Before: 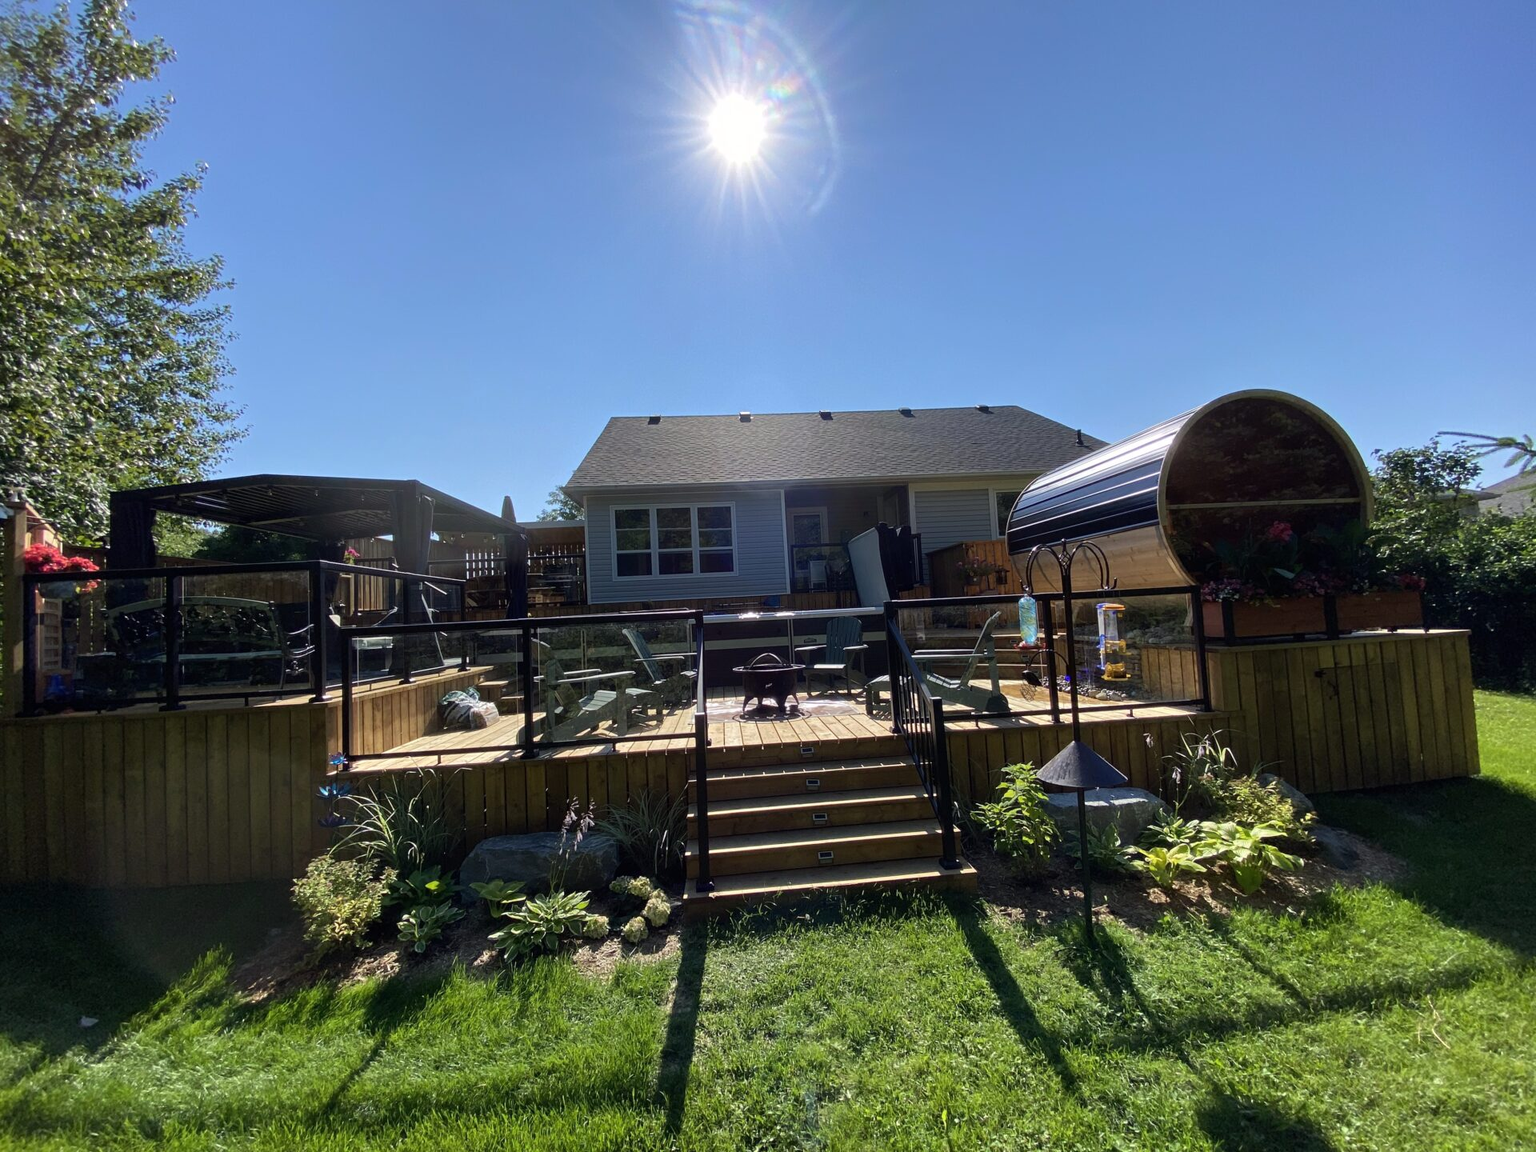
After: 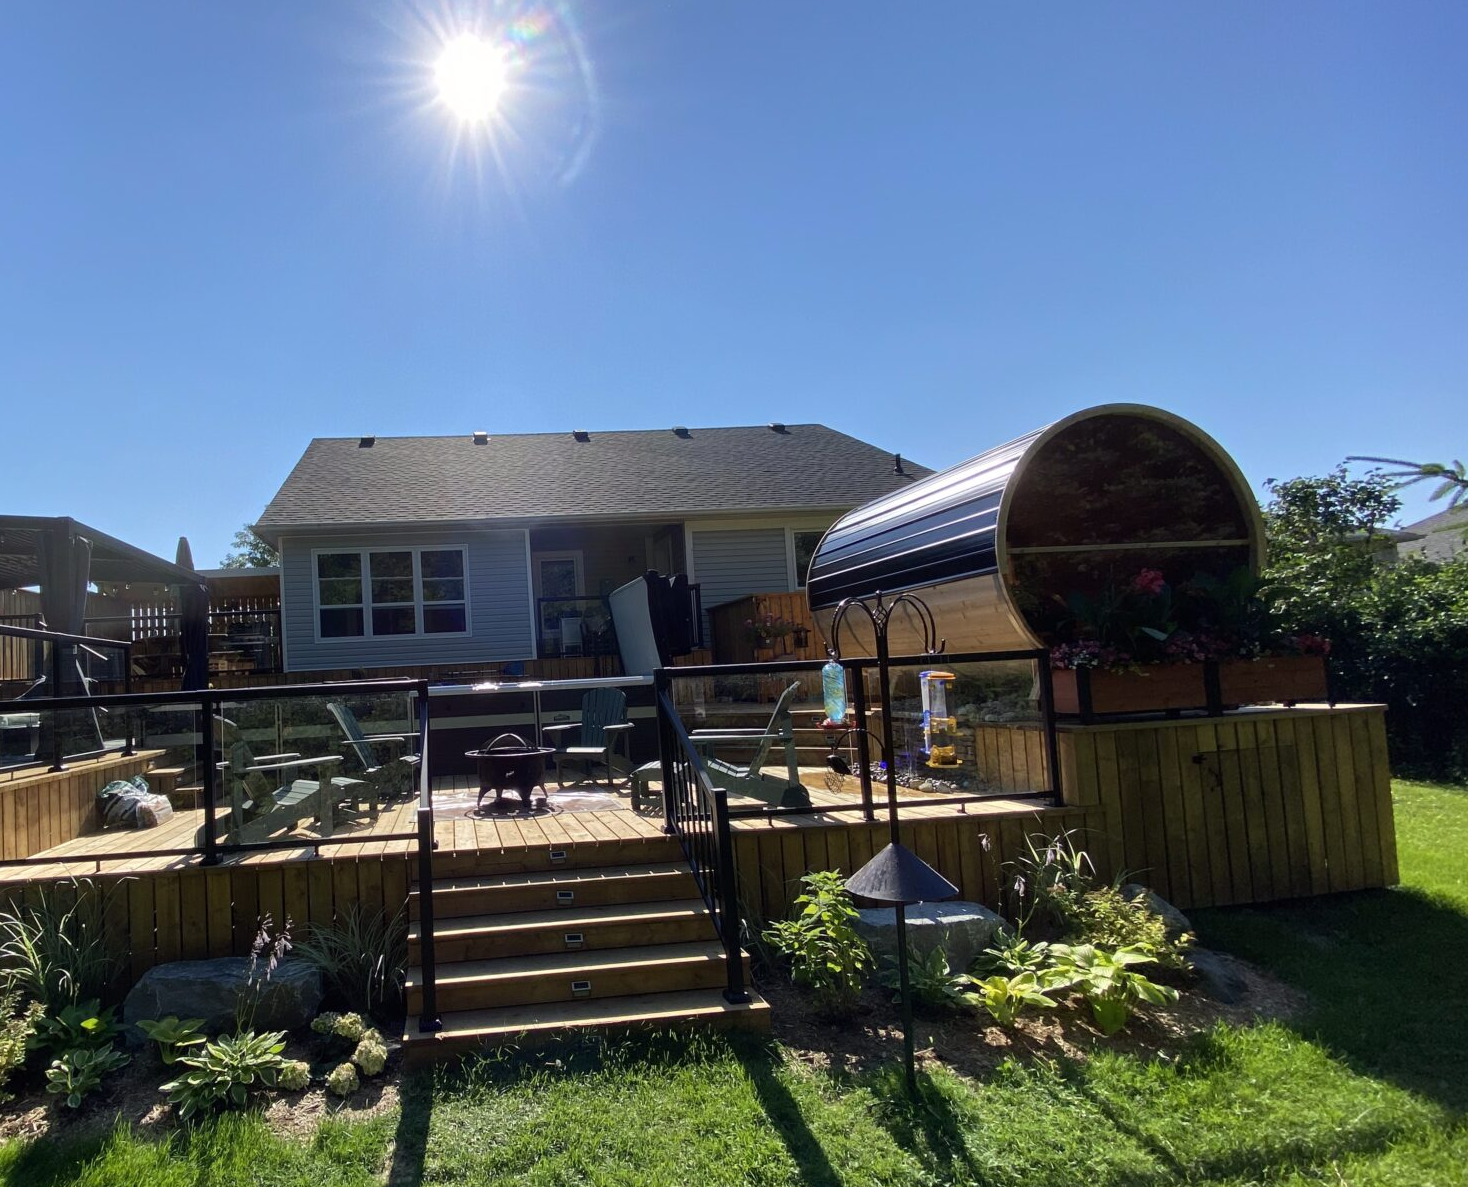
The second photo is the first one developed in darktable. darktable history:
crop: left 23.534%, top 5.823%, bottom 11.72%
